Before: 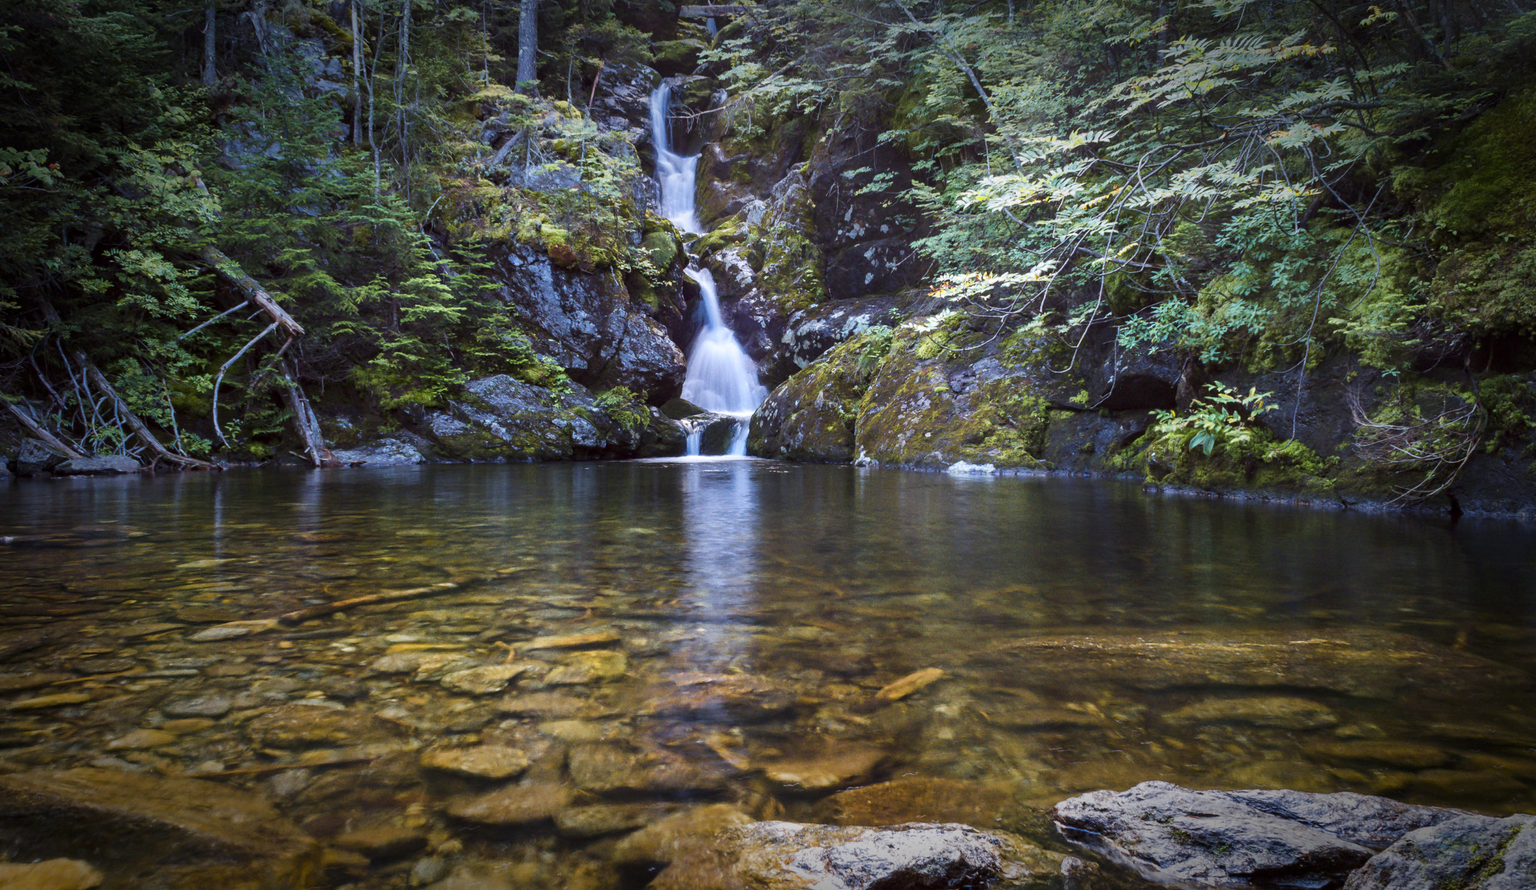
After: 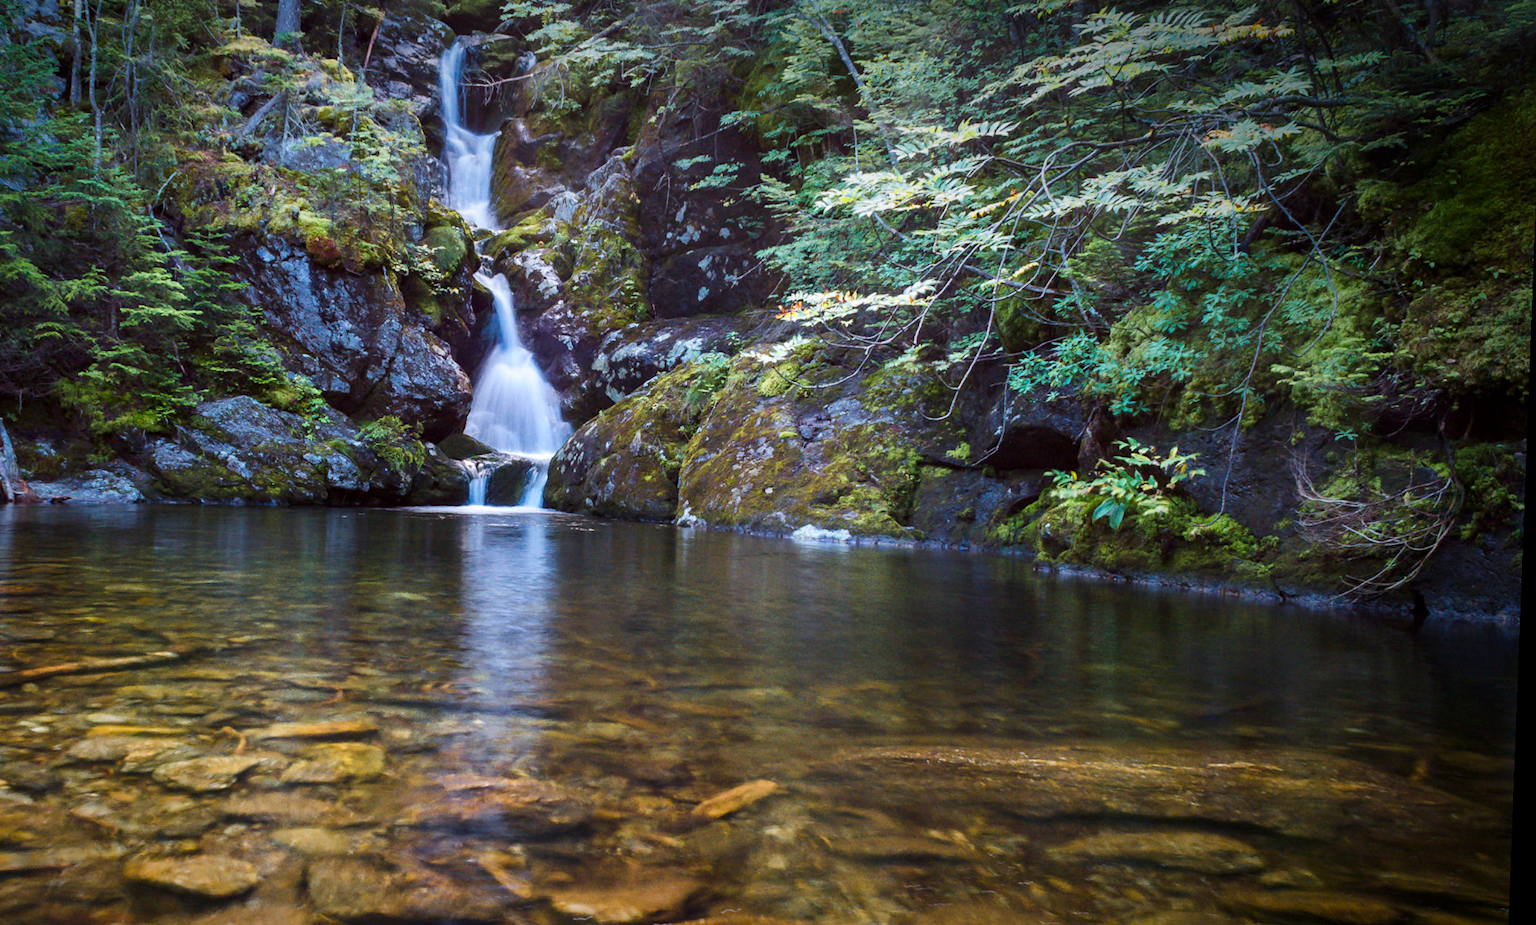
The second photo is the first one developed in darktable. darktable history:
rotate and perspective: rotation 2.17°, automatic cropping off
crop and rotate: left 20.74%, top 7.912%, right 0.375%, bottom 13.378%
